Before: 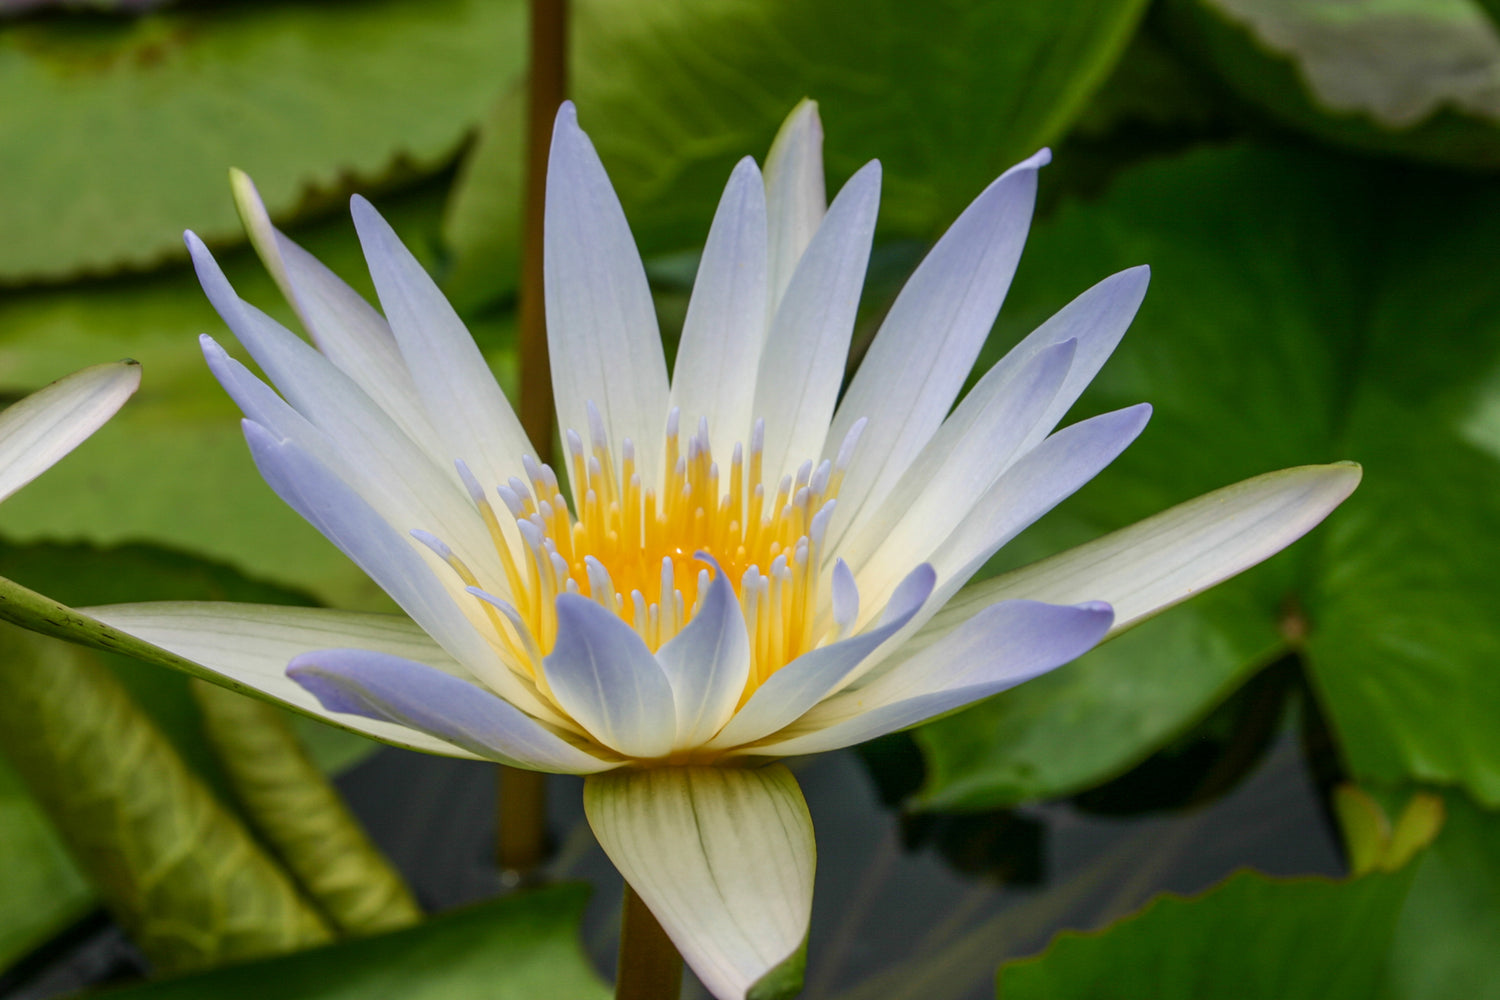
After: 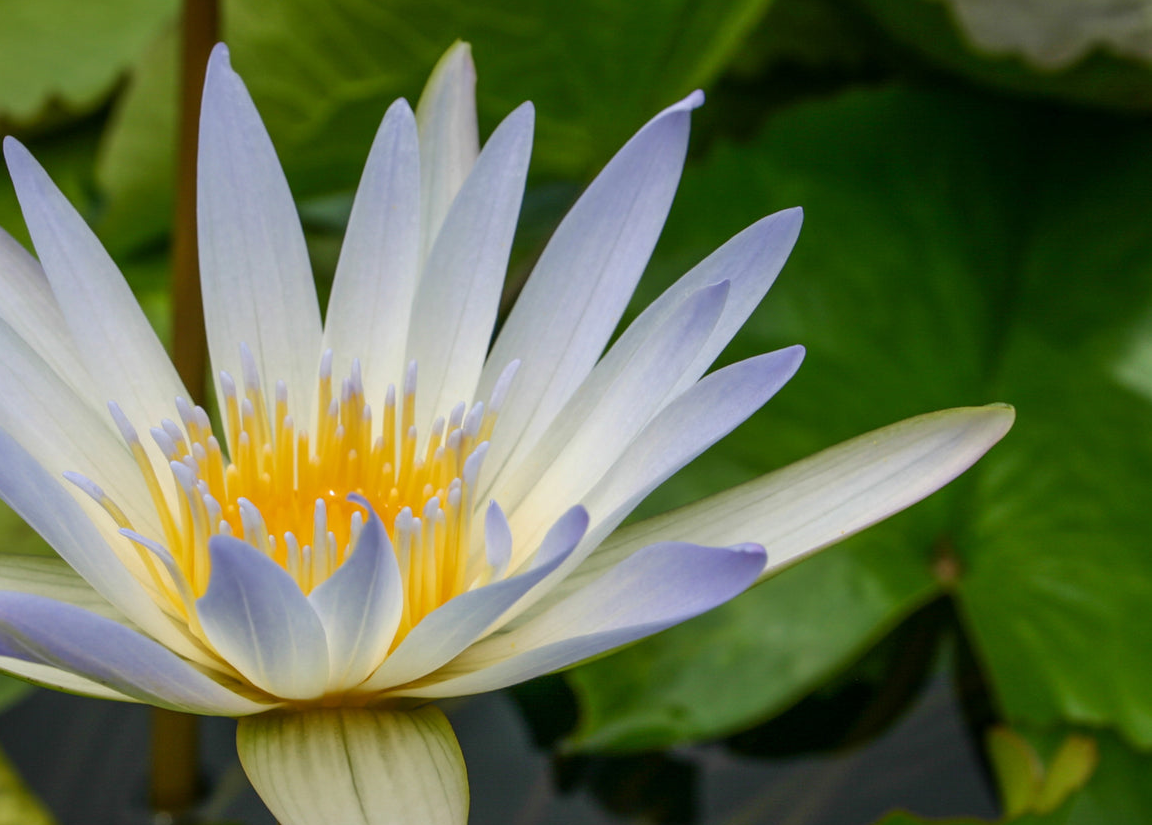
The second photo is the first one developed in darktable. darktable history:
crop: left 23.193%, top 5.862%, bottom 11.55%
